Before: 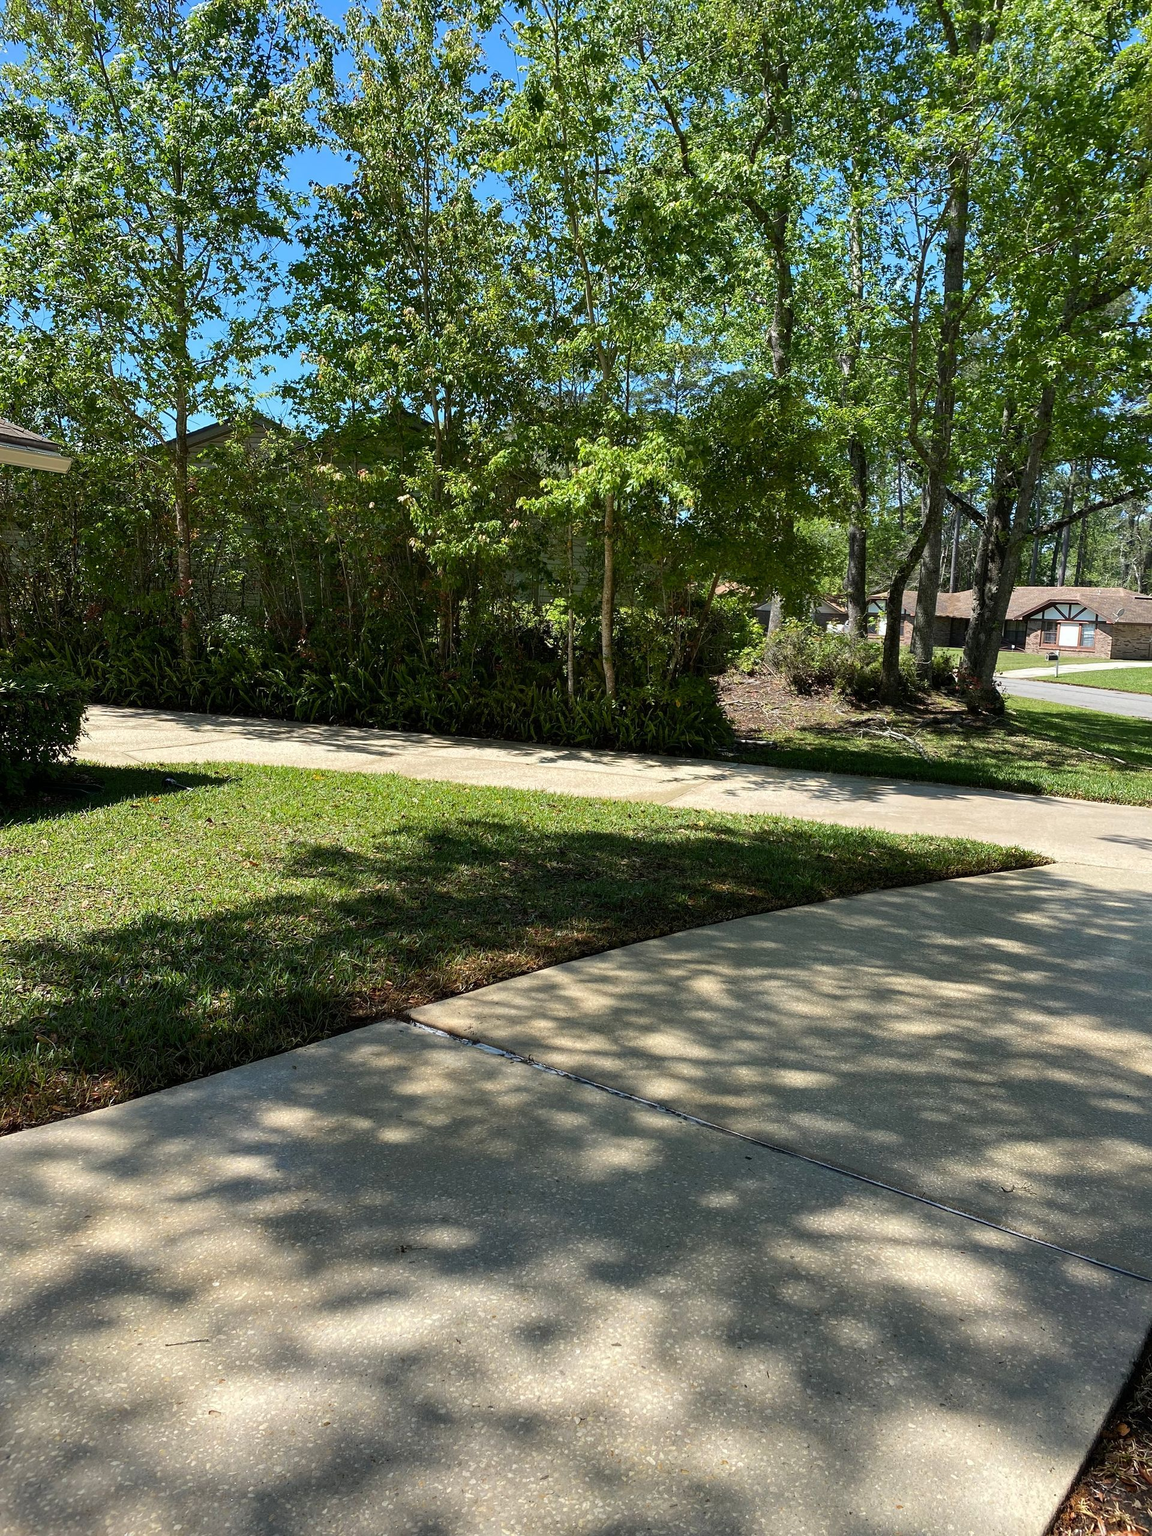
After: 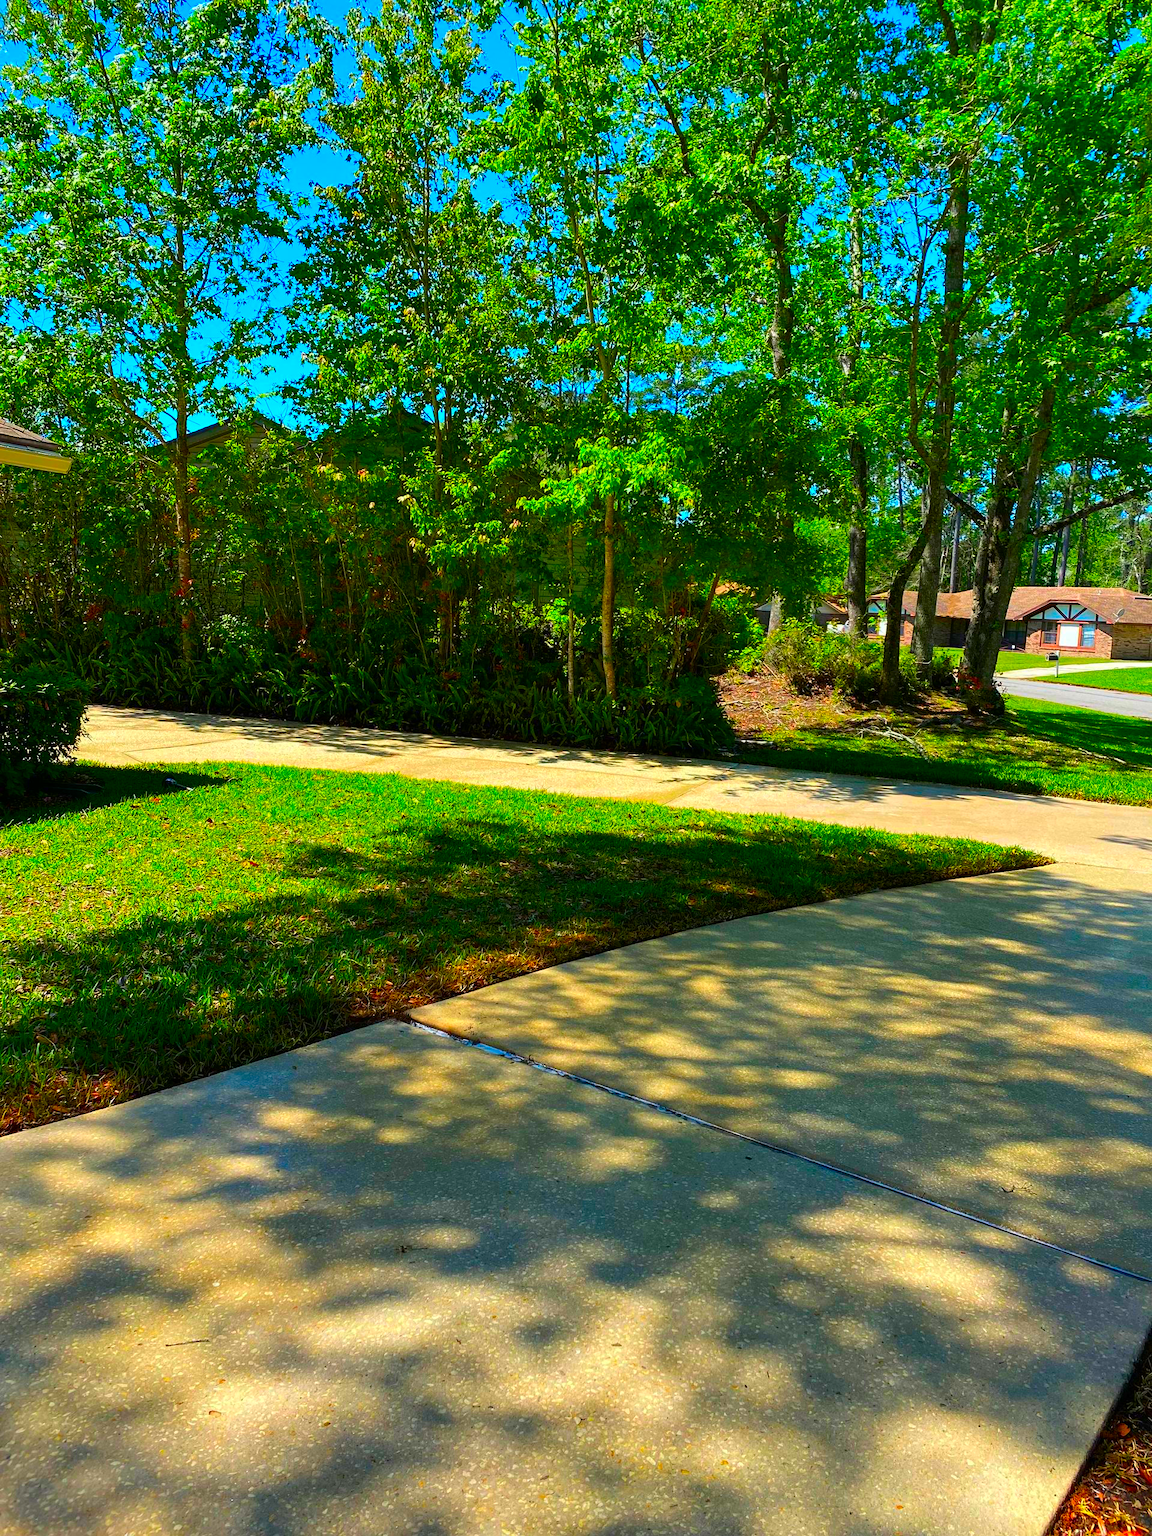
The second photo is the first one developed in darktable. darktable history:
color correction: highlights b* -0.002, saturation 2.95
